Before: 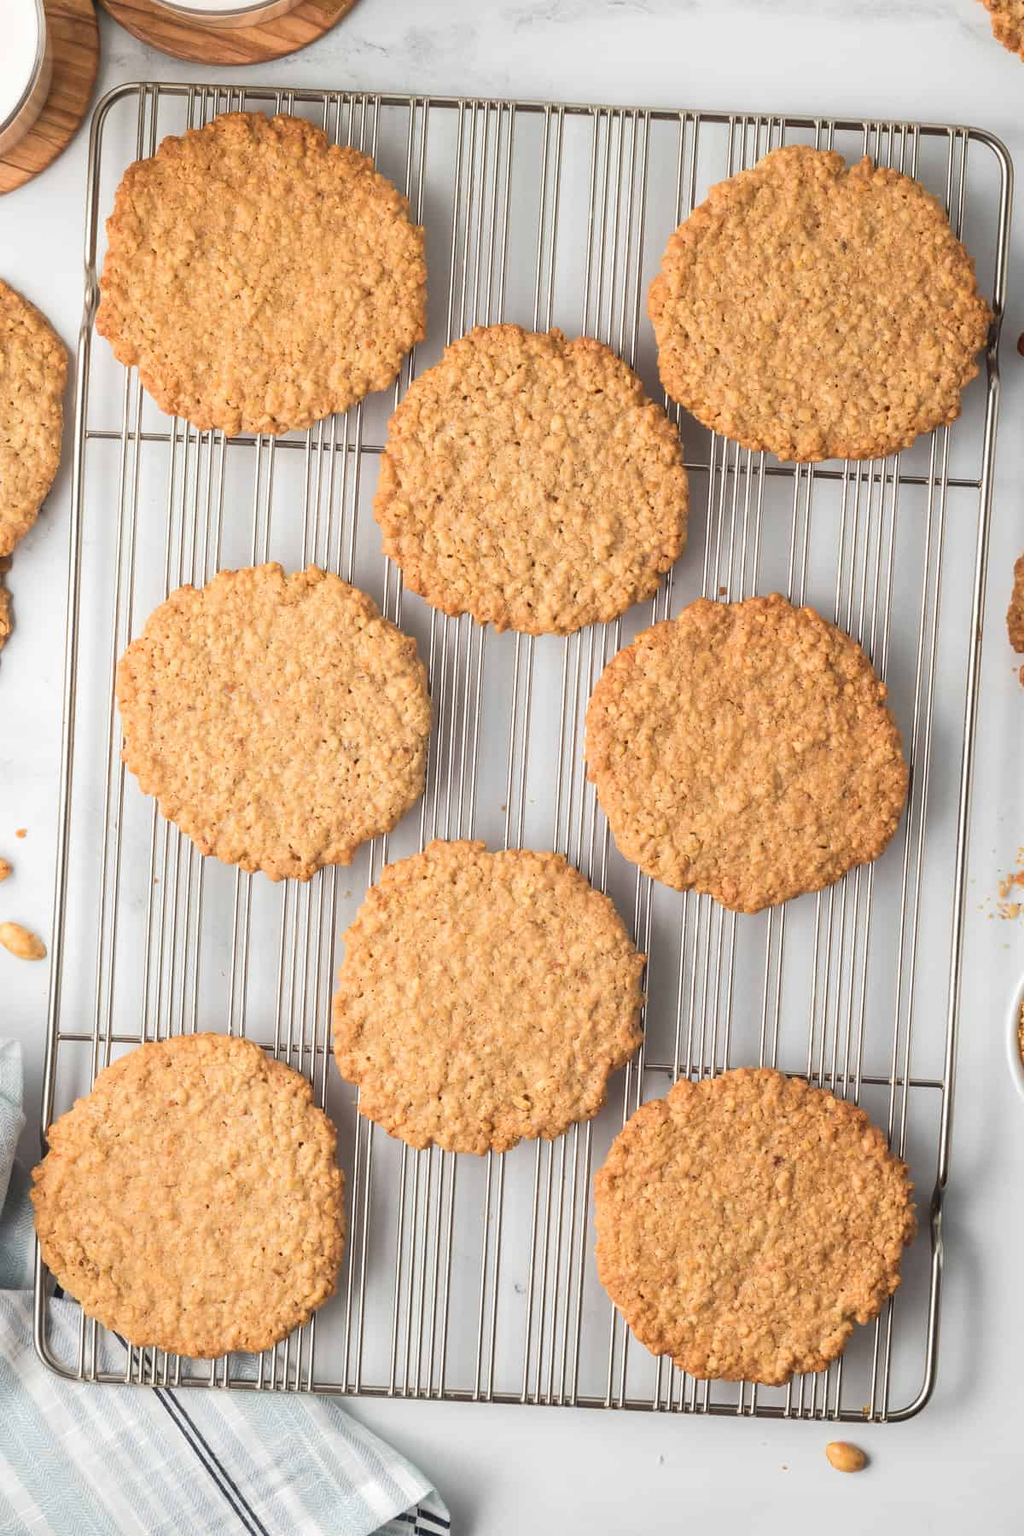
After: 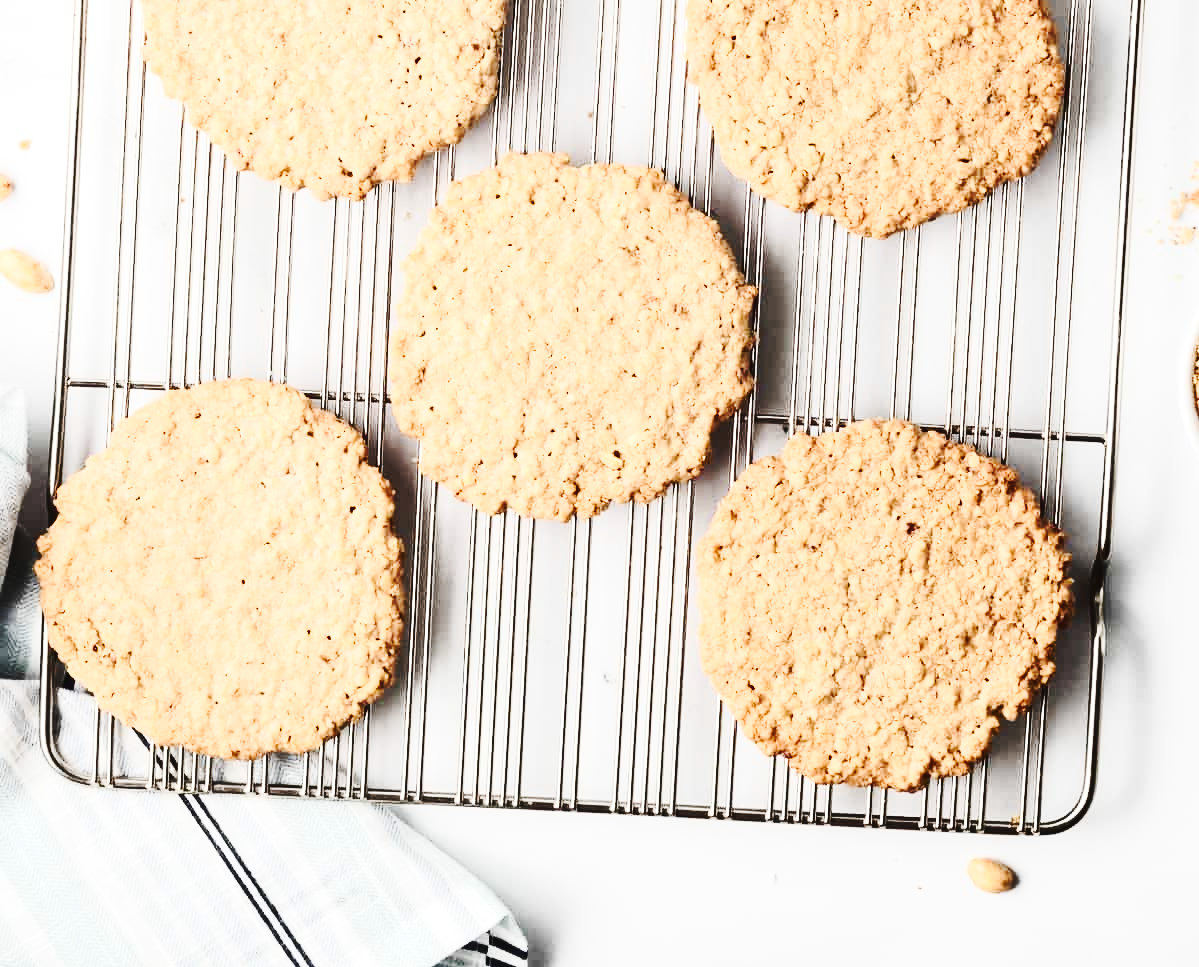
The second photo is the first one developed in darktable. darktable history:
crop and rotate: top 46.233%, right 0.052%
tone curve: curves: ch0 [(0, 0.023) (0.103, 0.087) (0.277, 0.28) (0.438, 0.547) (0.546, 0.678) (0.735, 0.843) (0.994, 1)]; ch1 [(0, 0) (0.371, 0.261) (0.465, 0.42) (0.488, 0.477) (0.512, 0.513) (0.542, 0.581) (0.574, 0.647) (0.636, 0.747) (1, 1)]; ch2 [(0, 0) (0.369, 0.388) (0.449, 0.431) (0.478, 0.471) (0.516, 0.517) (0.575, 0.642) (0.649, 0.726) (1, 1)], preserve colors none
contrast brightness saturation: contrast 0.481, saturation -0.098
